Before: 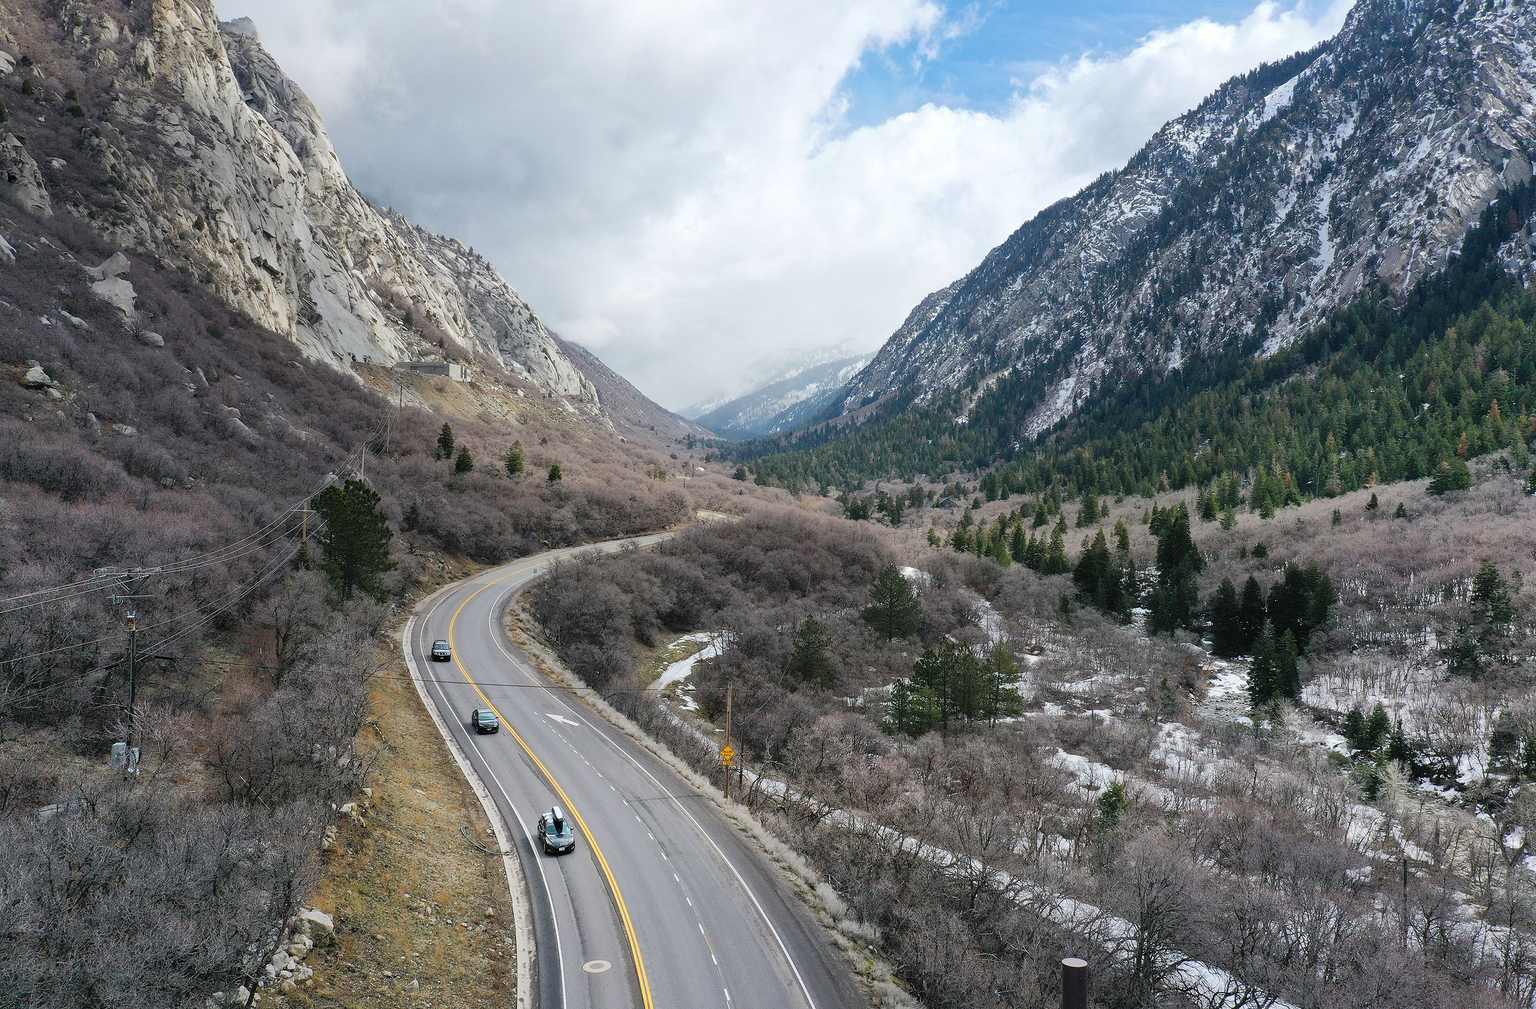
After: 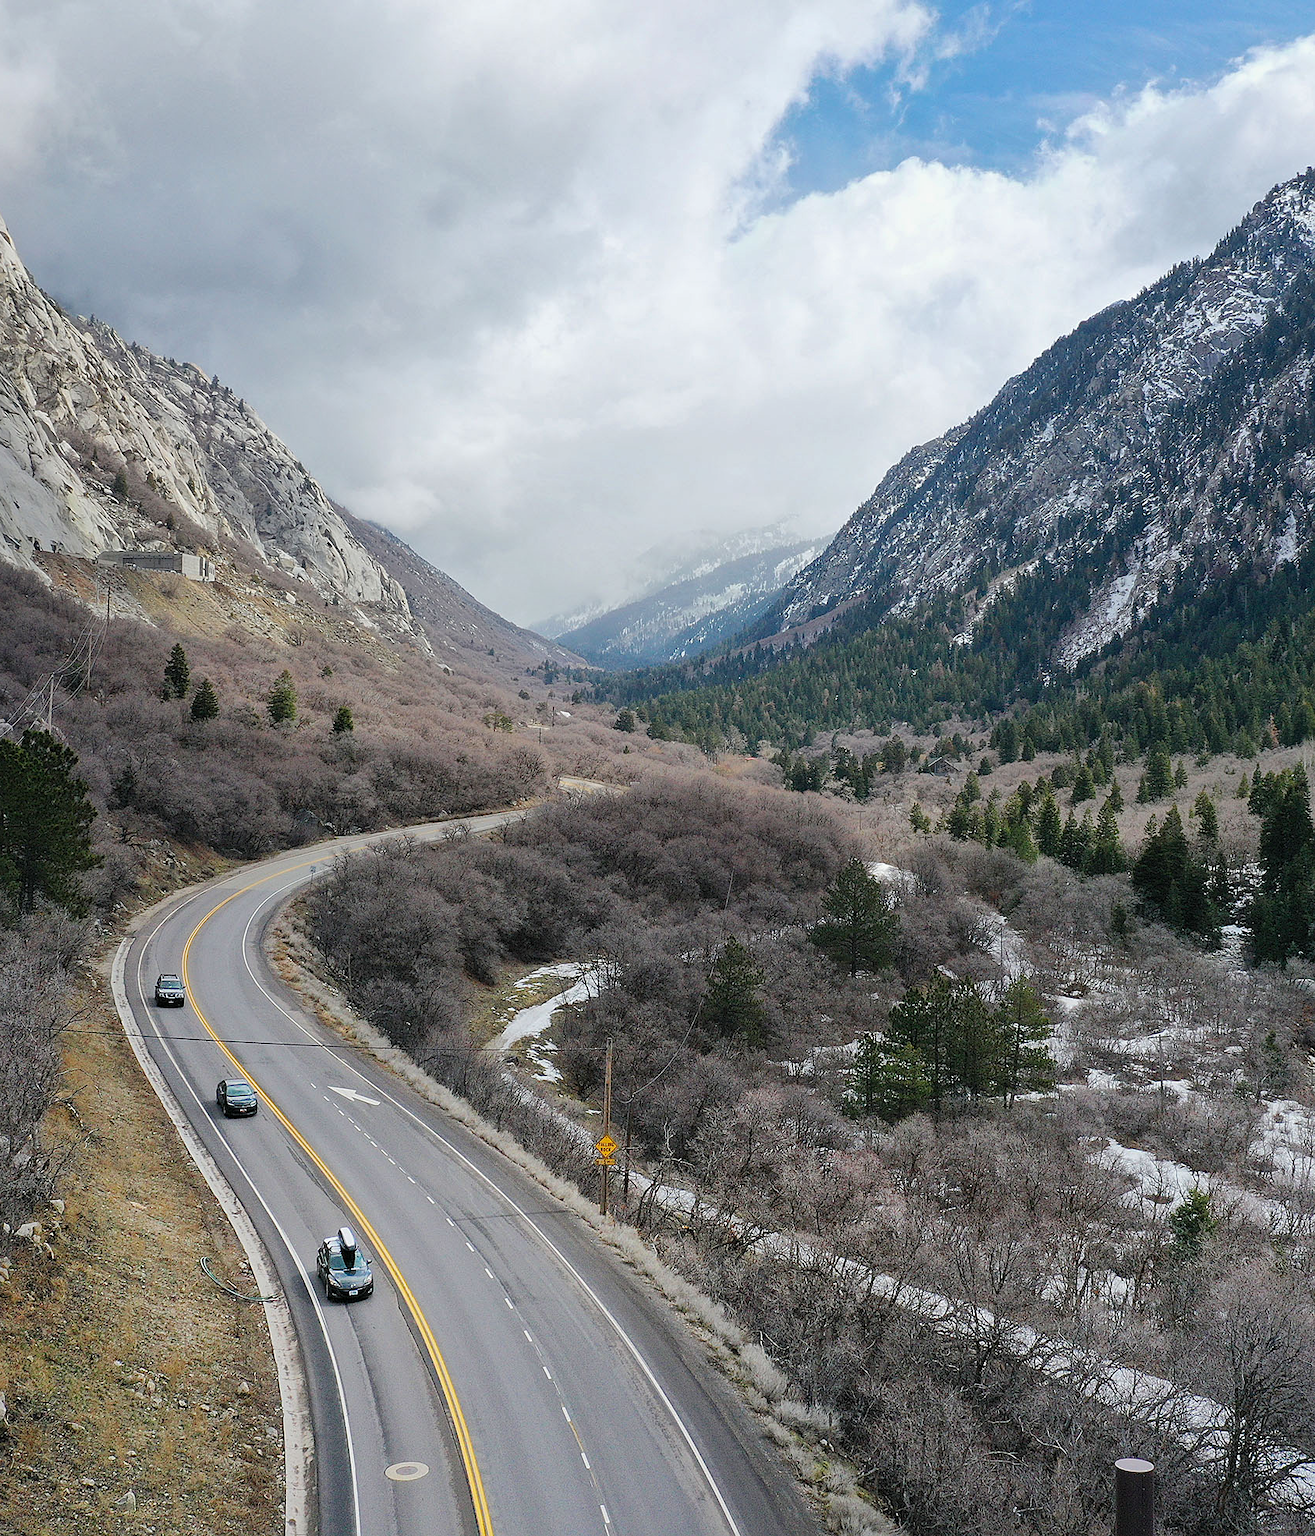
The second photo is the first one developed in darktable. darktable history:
crop: left 21.496%, right 22.254%
shadows and highlights: shadows -20, white point adjustment -2, highlights -35
sharpen: amount 0.2
